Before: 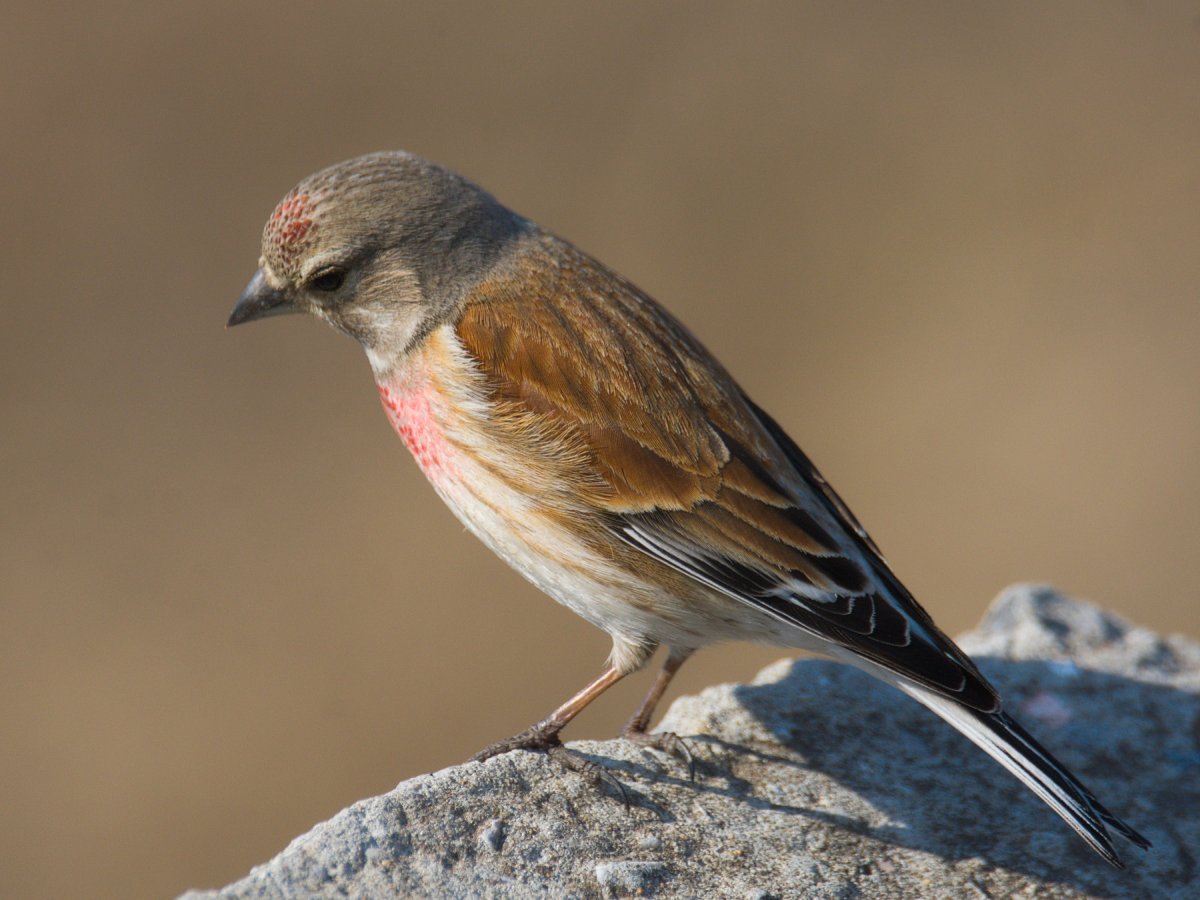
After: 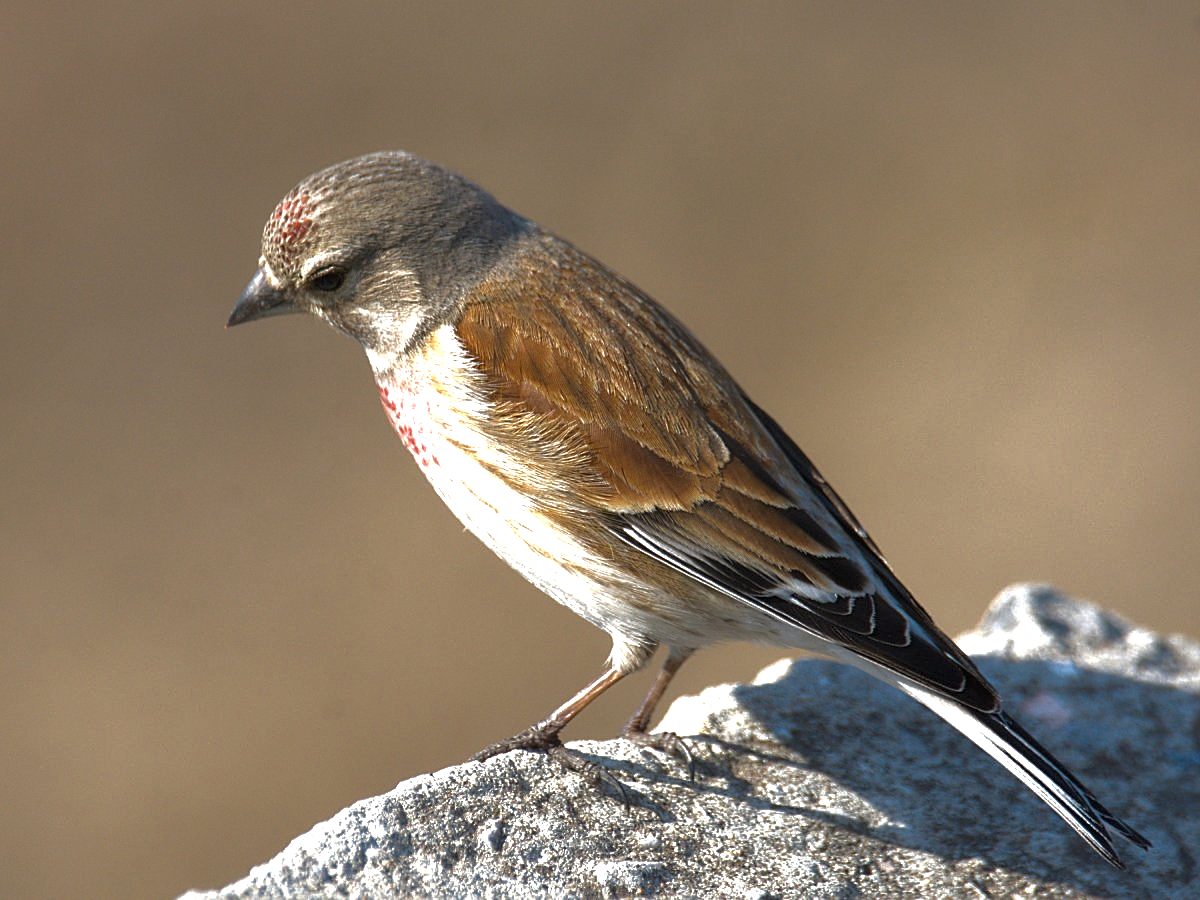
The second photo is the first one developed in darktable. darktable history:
contrast brightness saturation: saturation -0.05
sharpen: on, module defaults
exposure: black level correction 0, exposure 1.1 EV, compensate exposure bias true, compensate highlight preservation false
local contrast: mode bilateral grid, contrast 20, coarseness 50, detail 120%, midtone range 0.2
base curve: curves: ch0 [(0, 0) (0.841, 0.609) (1, 1)]
